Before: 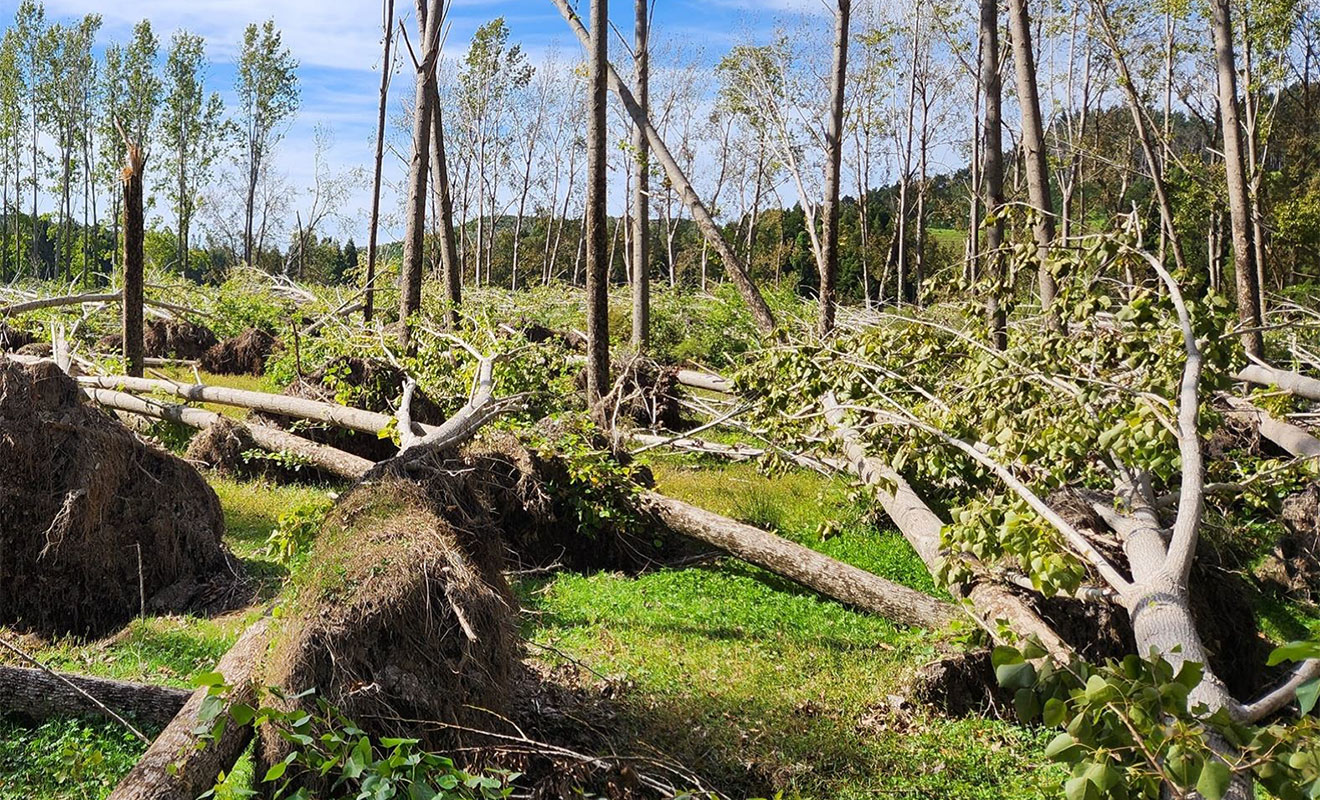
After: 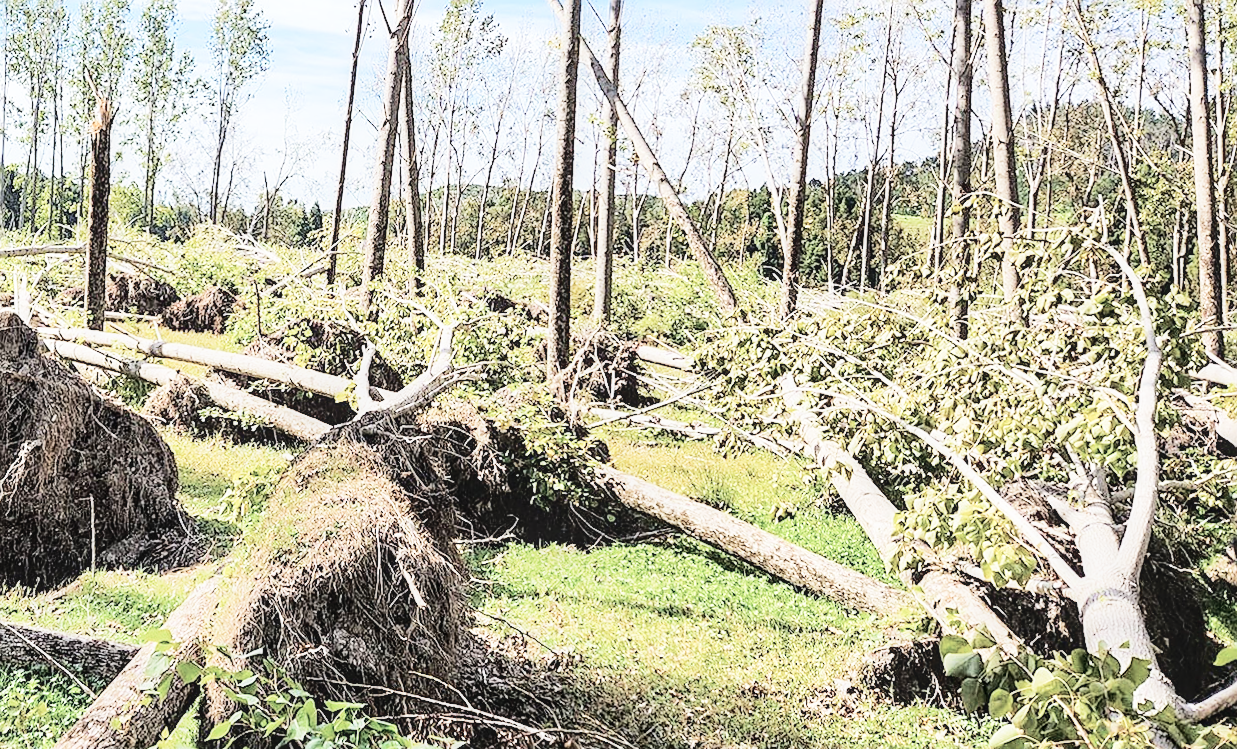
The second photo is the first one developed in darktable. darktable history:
sharpen: on, module defaults
local contrast: on, module defaults
velvia: on, module defaults
tone curve: curves: ch0 [(0, 0) (0.003, 0.003) (0.011, 0.009) (0.025, 0.018) (0.044, 0.027) (0.069, 0.034) (0.1, 0.043) (0.136, 0.056) (0.177, 0.084) (0.224, 0.138) (0.277, 0.203) (0.335, 0.329) (0.399, 0.451) (0.468, 0.572) (0.543, 0.671) (0.623, 0.754) (0.709, 0.821) (0.801, 0.88) (0.898, 0.938) (1, 1)], color space Lab, independent channels, preserve colors none
color balance rgb: global offset › luminance 0.238%, perceptual saturation grading › global saturation 0.065%, perceptual brilliance grading › mid-tones 9.672%, perceptual brilliance grading › shadows 14.773%
base curve: curves: ch0 [(0, 0) (0.005, 0.002) (0.15, 0.3) (0.4, 0.7) (0.75, 0.95) (1, 1)], preserve colors none
contrast brightness saturation: brightness 0.181, saturation -0.482
crop and rotate: angle -2.35°
